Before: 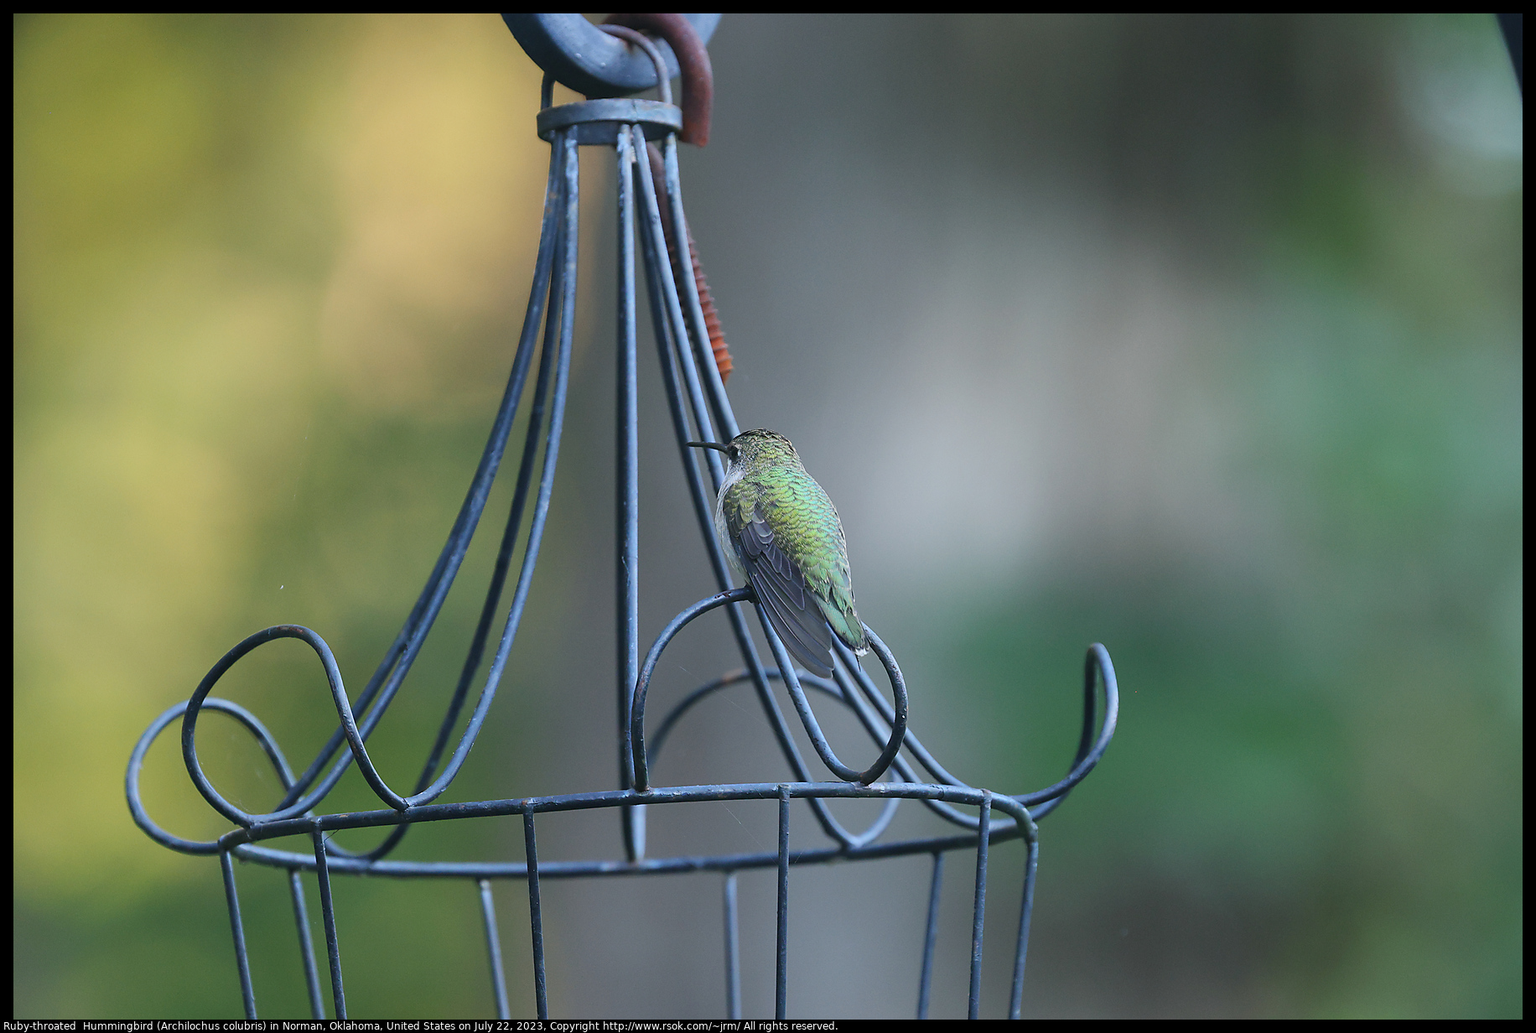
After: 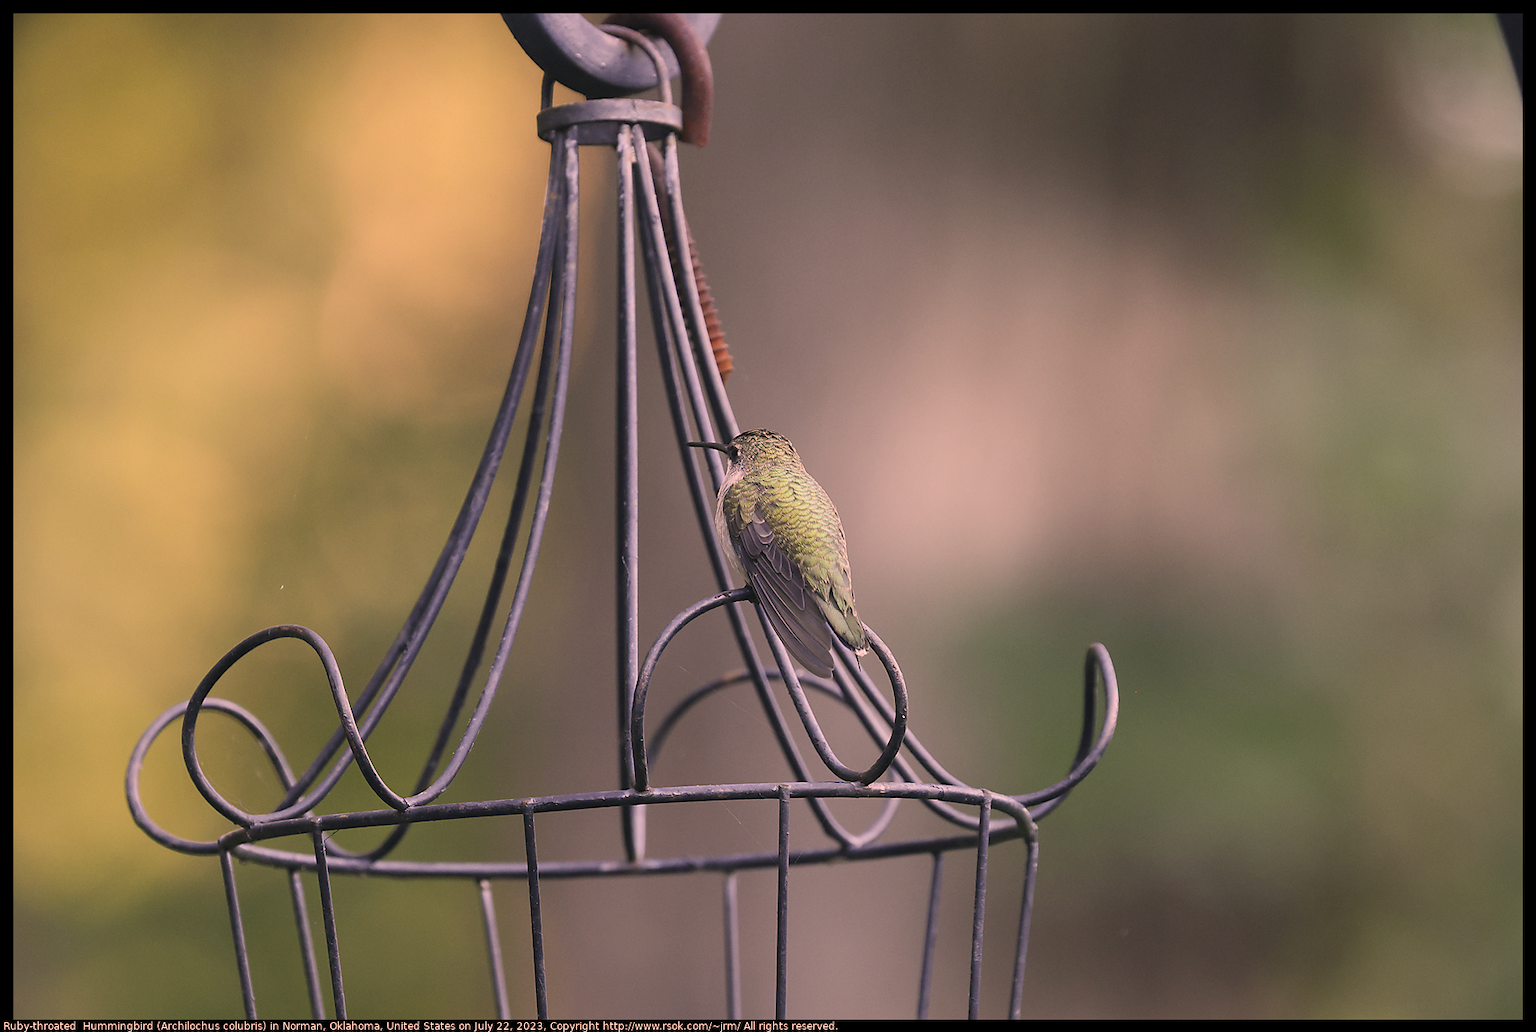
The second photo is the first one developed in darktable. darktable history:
color correction: highlights a* 40, highlights b* 40, saturation 0.69
color calibration: illuminant Planckian (black body), adaptation linear Bradford (ICC v4), x 0.364, y 0.367, temperature 4417.56 K, saturation algorithm version 1 (2020)
